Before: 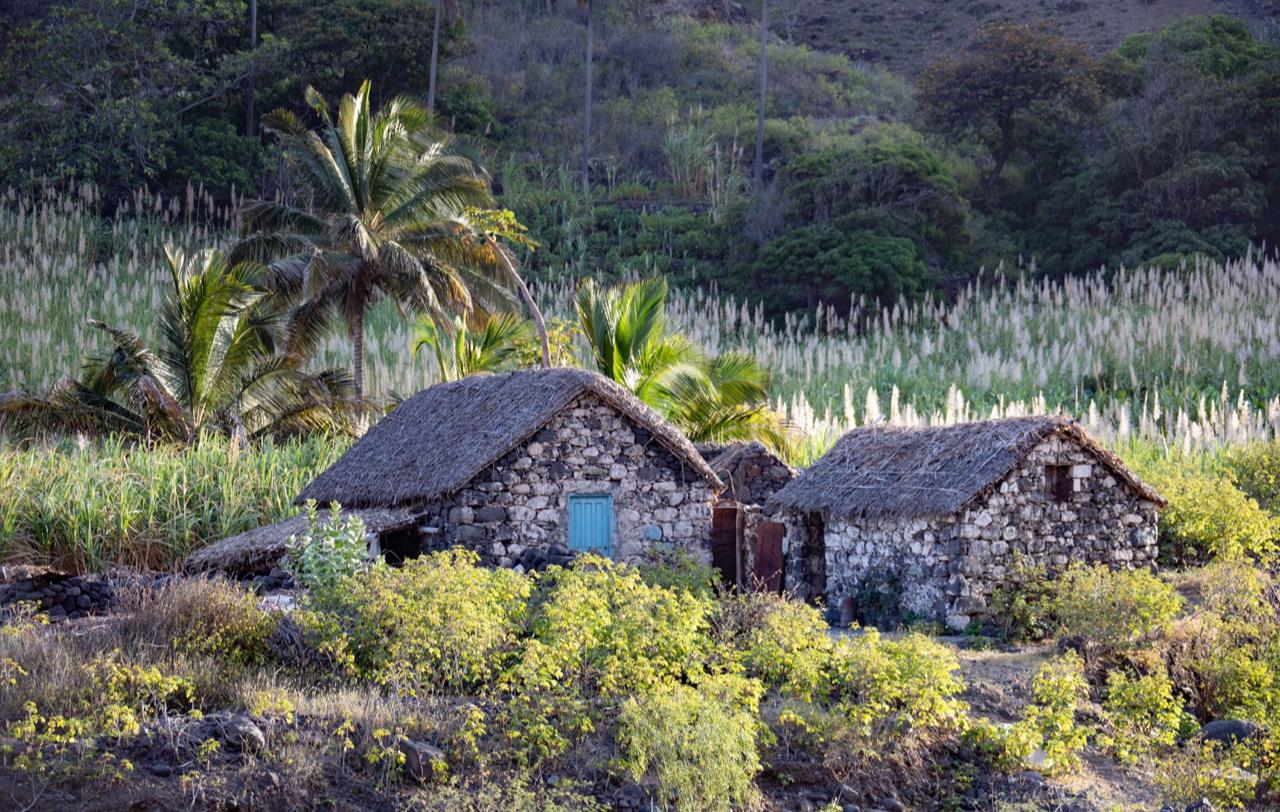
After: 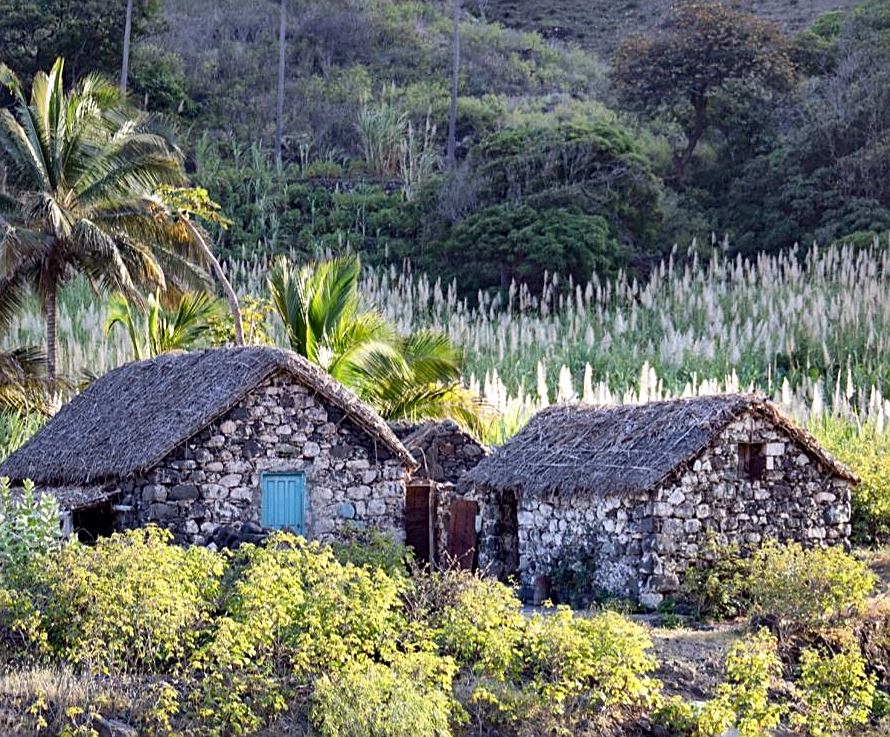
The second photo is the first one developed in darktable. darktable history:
crop and rotate: left 24.034%, top 2.838%, right 6.406%, bottom 6.299%
shadows and highlights: shadows 60, soften with gaussian
sharpen: on, module defaults
exposure: exposure 0.131 EV, compensate highlight preservation false
local contrast: mode bilateral grid, contrast 20, coarseness 50, detail 132%, midtone range 0.2
